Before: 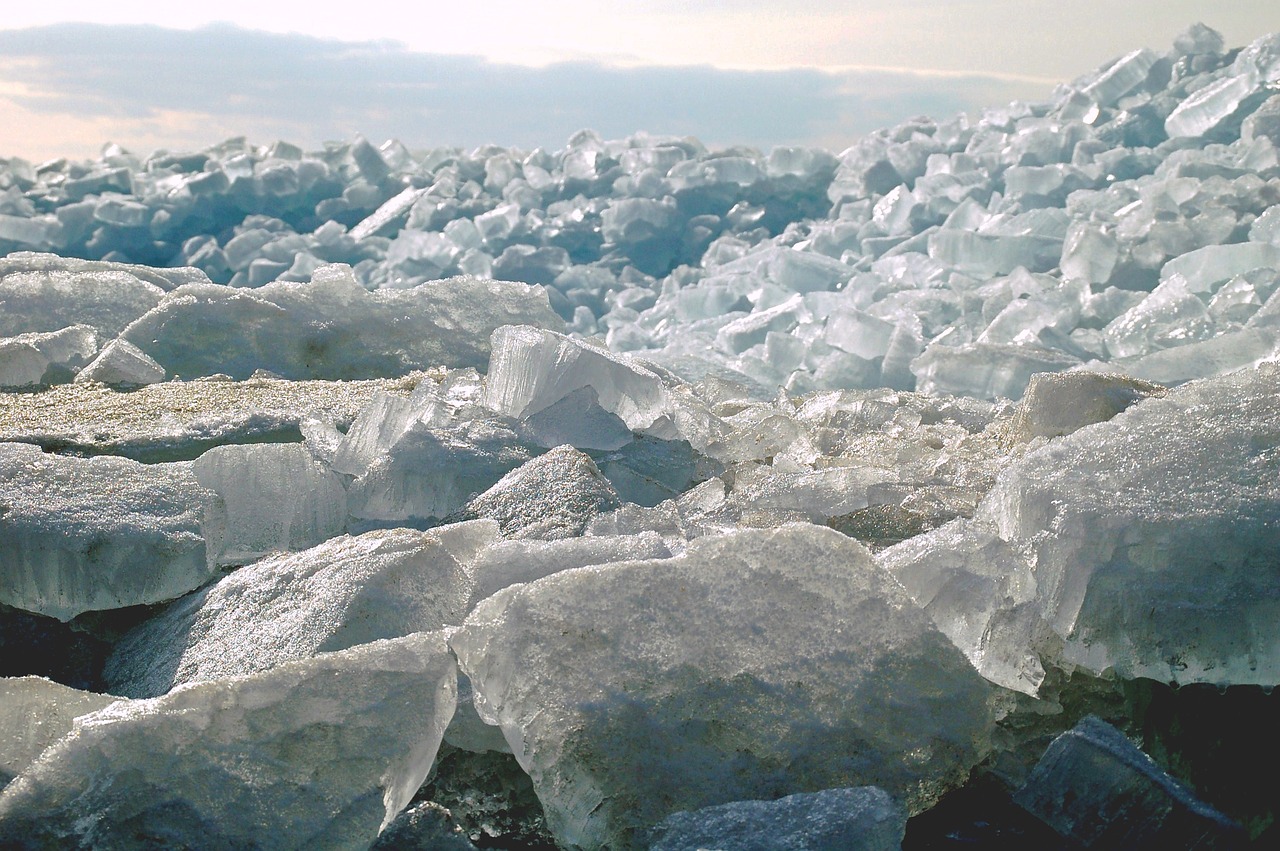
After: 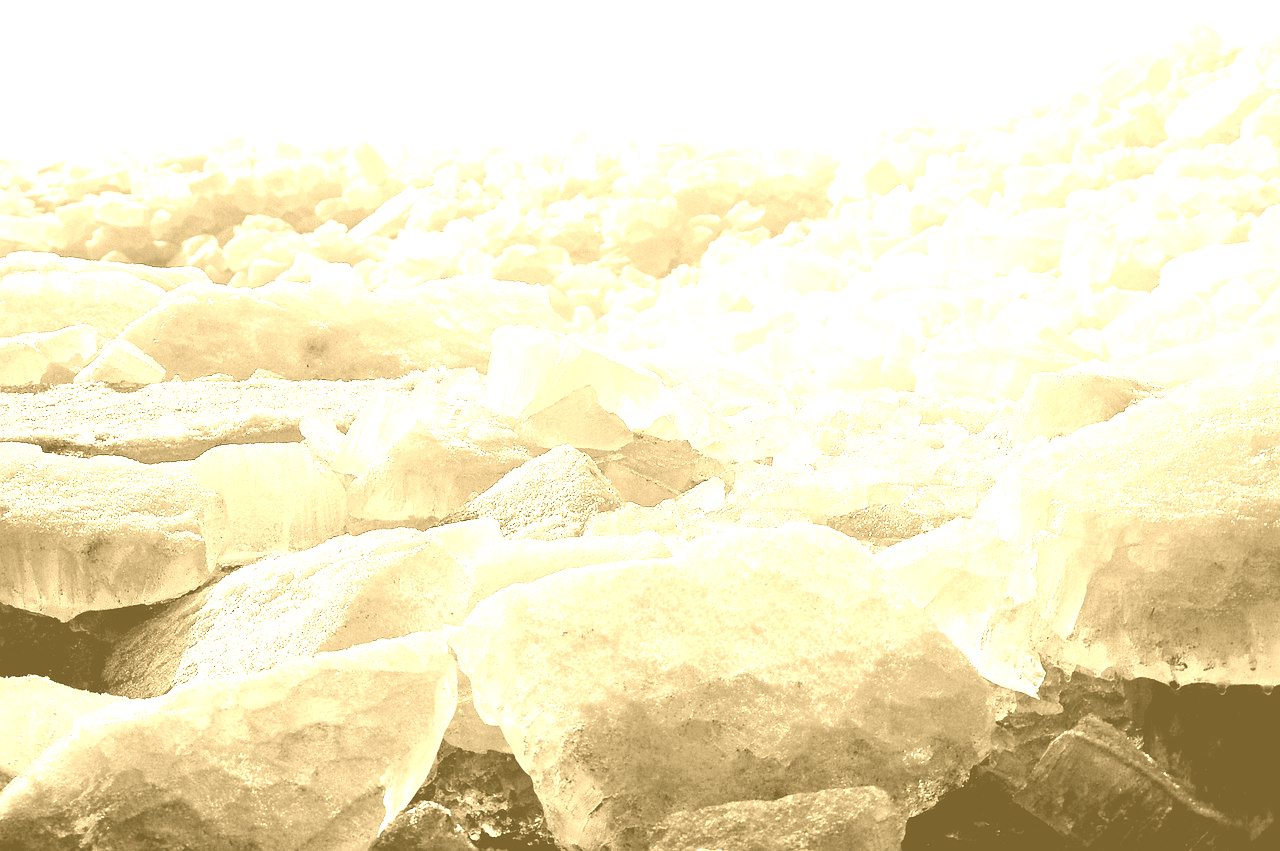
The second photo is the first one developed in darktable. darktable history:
colorize: hue 36°, source mix 100%
base curve: curves: ch0 [(0, 0) (0.028, 0.03) (0.121, 0.232) (0.46, 0.748) (0.859, 0.968) (1, 1)], preserve colors none
